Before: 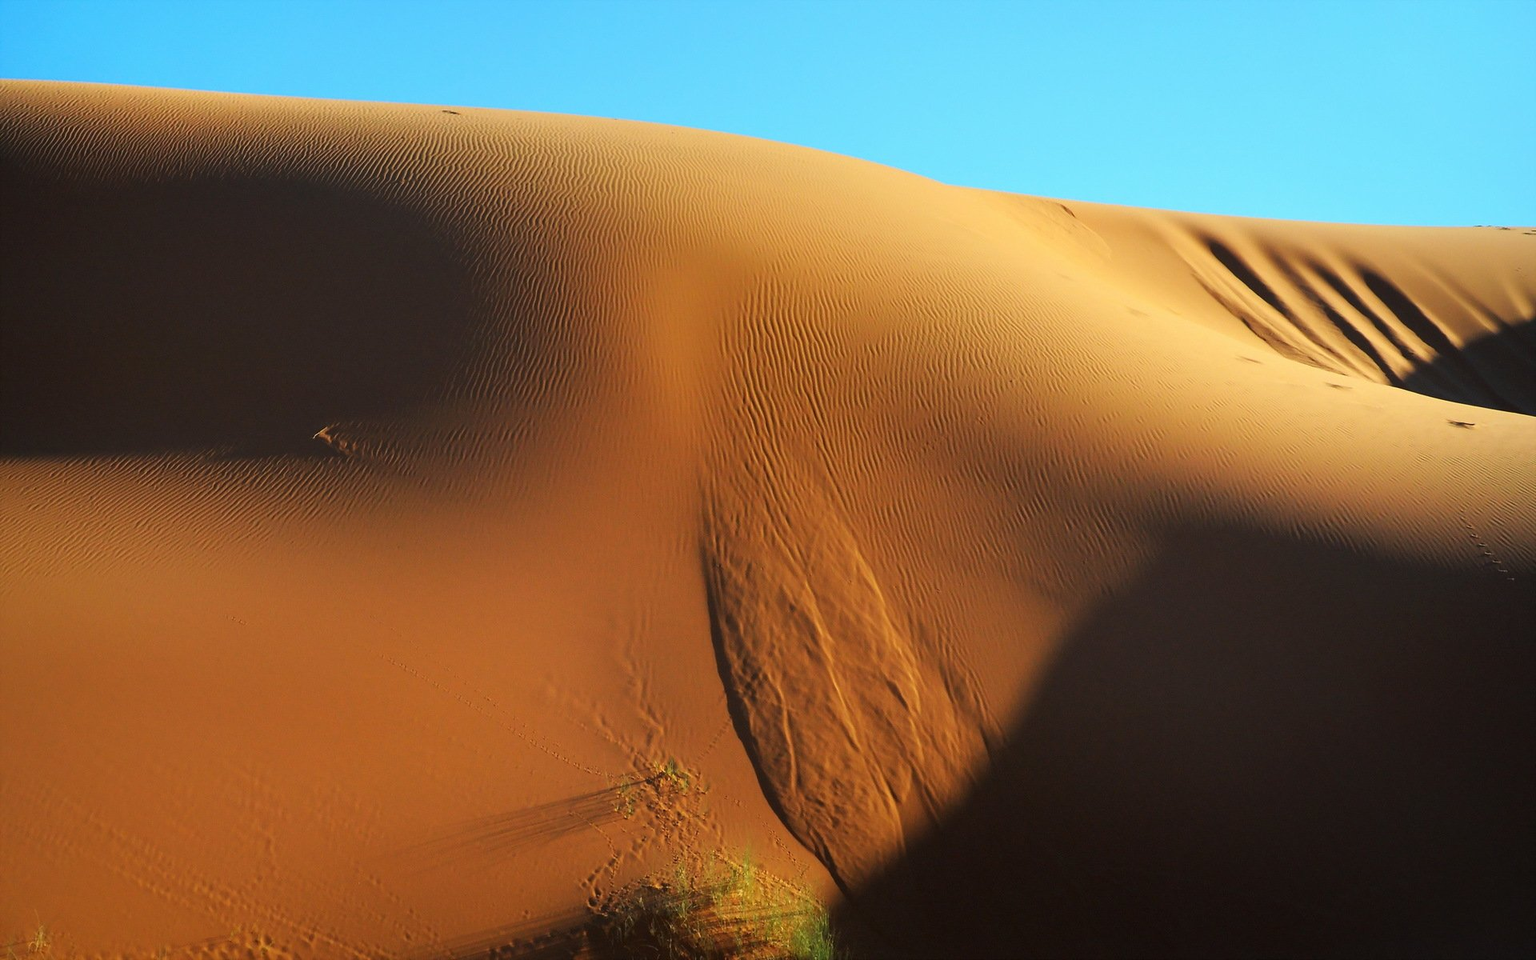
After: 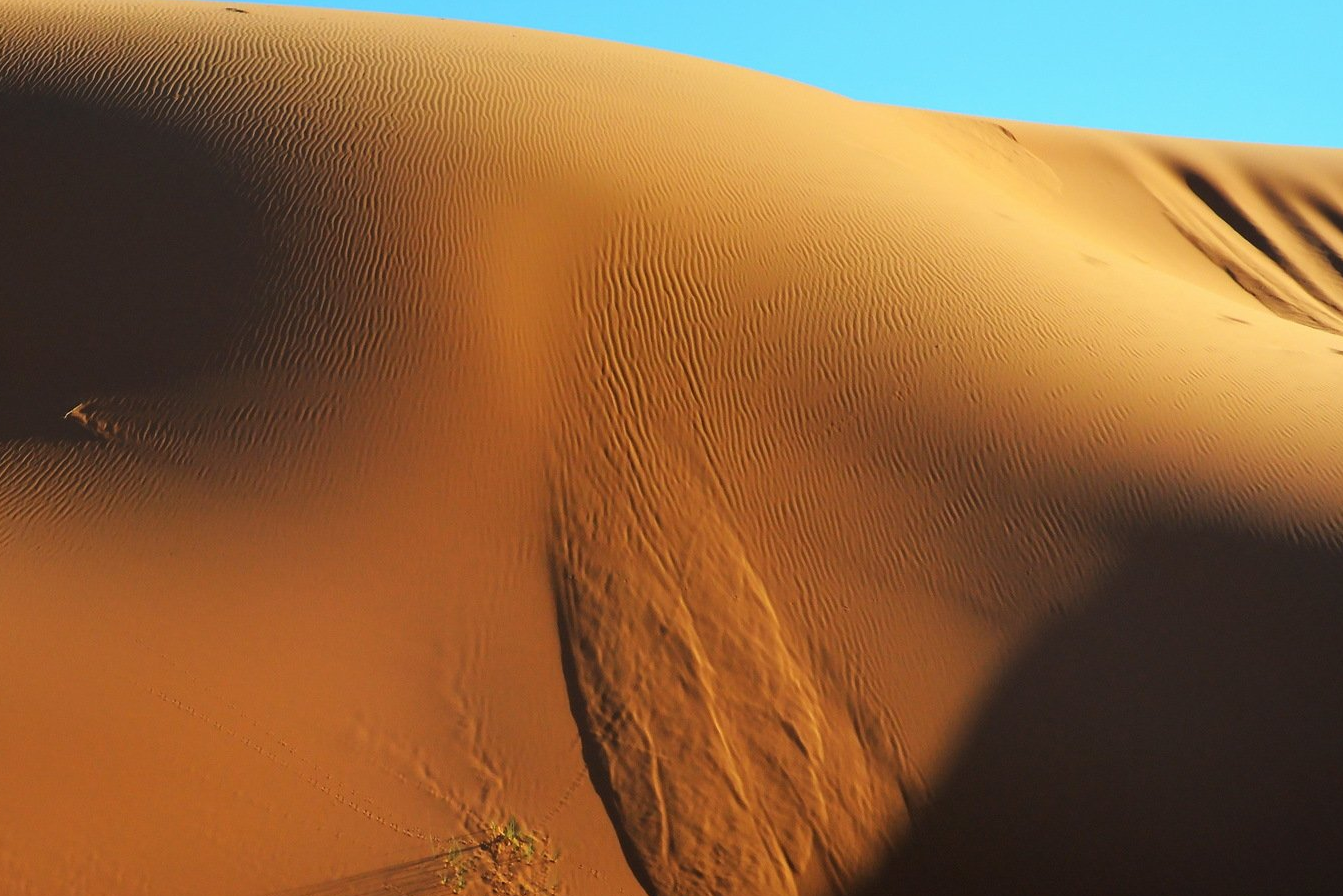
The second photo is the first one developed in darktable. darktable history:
crop and rotate: left 17.032%, top 10.877%, right 13.002%, bottom 14.399%
